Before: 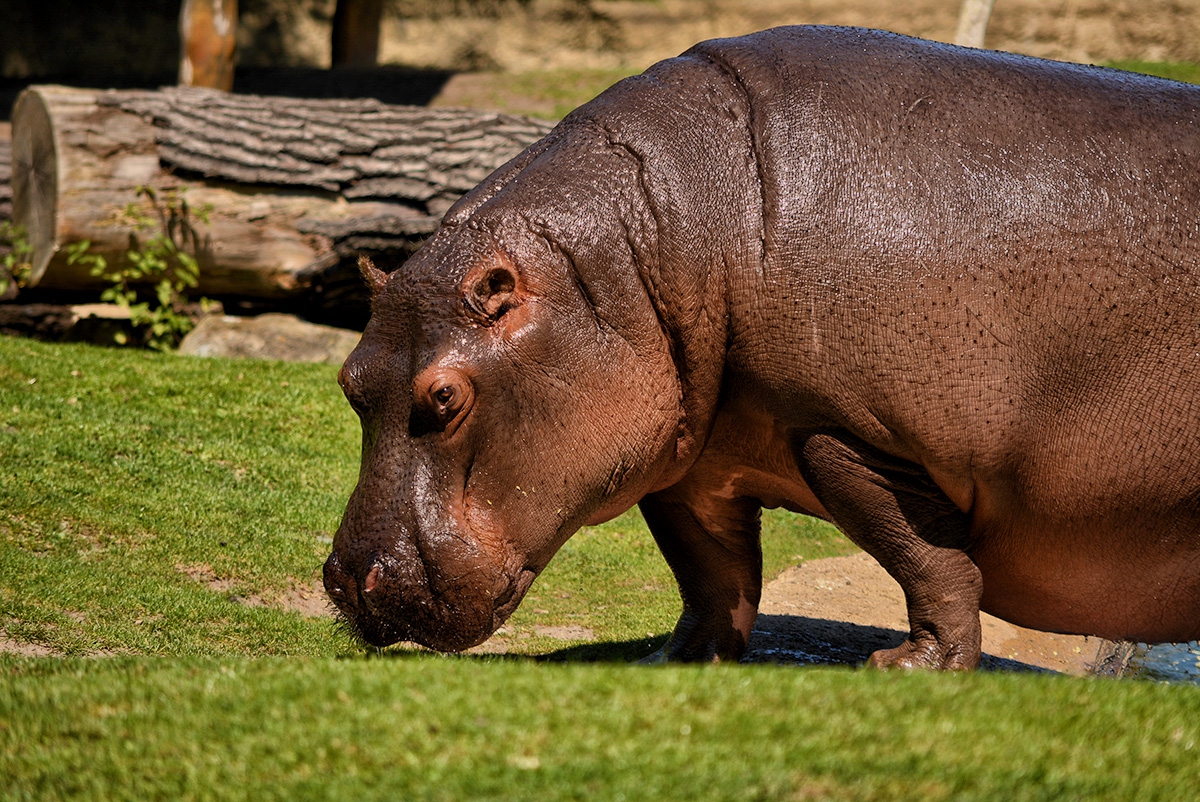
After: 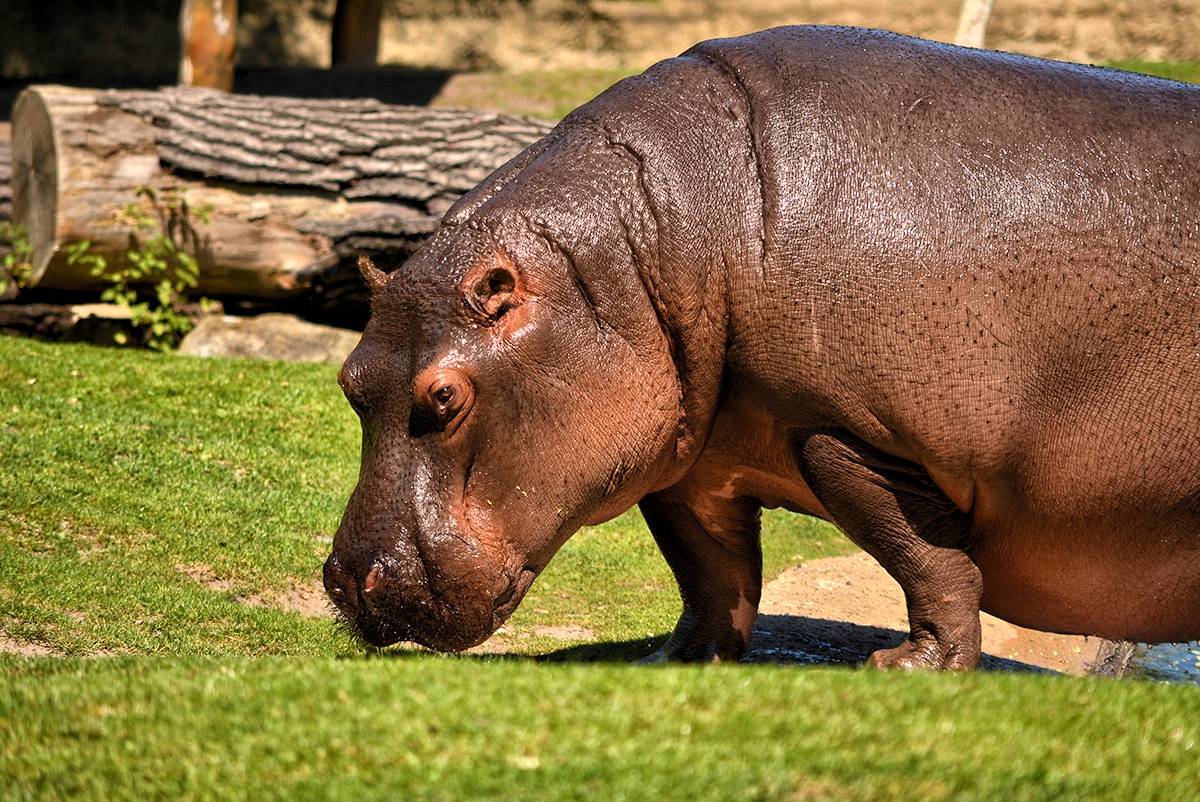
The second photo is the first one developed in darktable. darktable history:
base curve: curves: ch0 [(0, 0) (0.472, 0.455) (1, 1)], preserve colors none
exposure: exposure 0.6 EV, compensate highlight preservation false
fill light: on, module defaults
